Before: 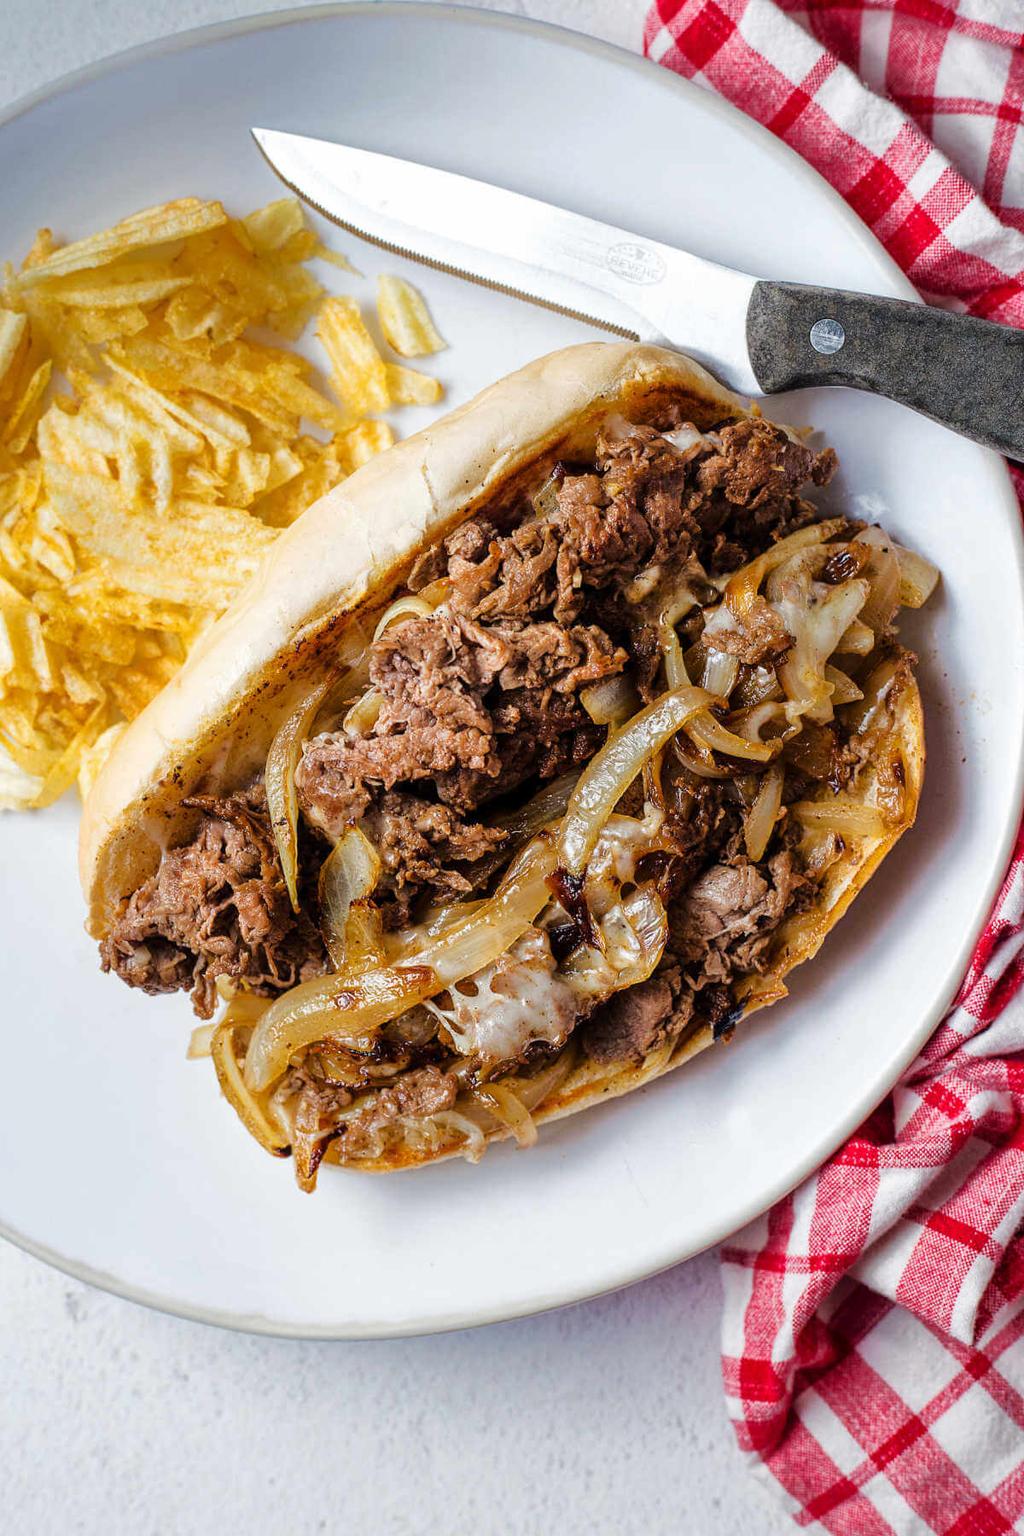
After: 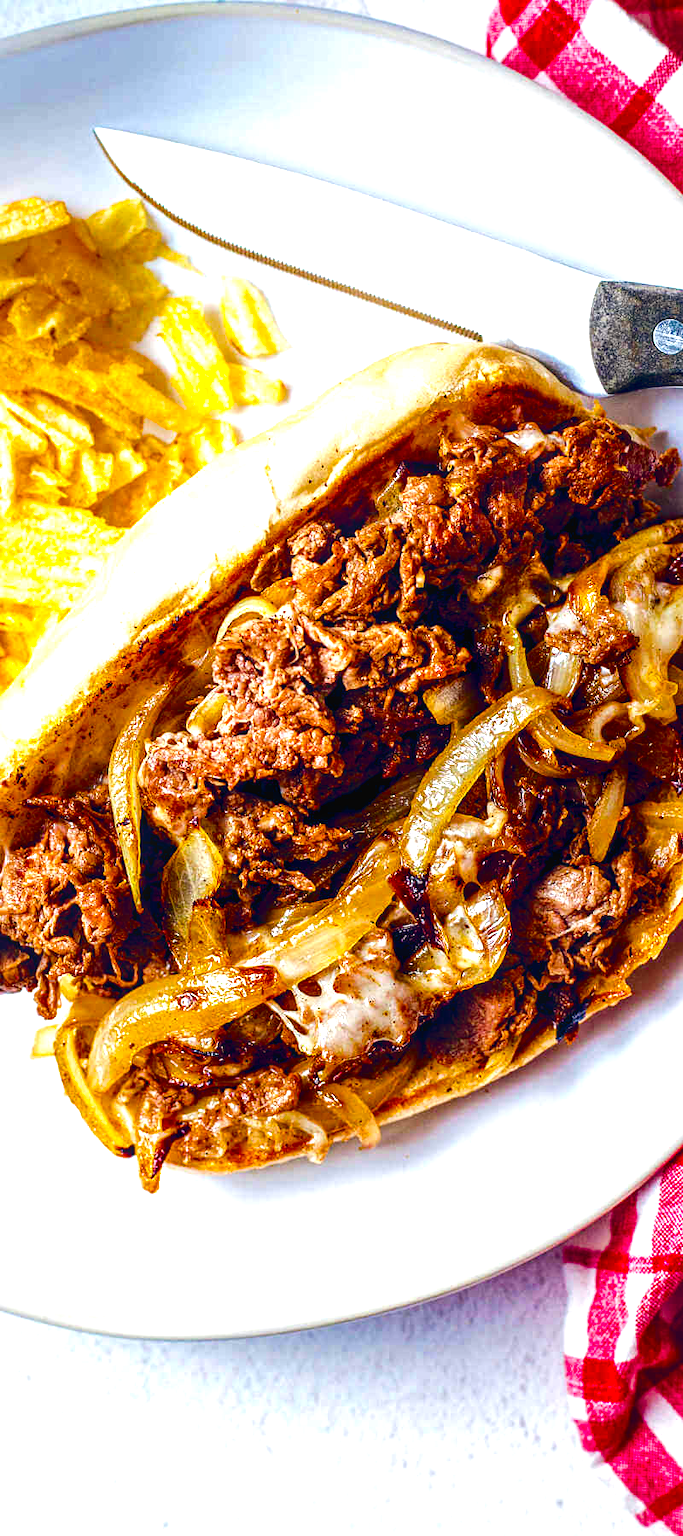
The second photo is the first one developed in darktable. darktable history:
crop: left 15.384%, right 17.817%
contrast brightness saturation: contrast 0.134, brightness -0.242, saturation 0.145
local contrast: on, module defaults
color balance rgb: global offset › chroma 0.105%, global offset › hue 249.37°, linear chroma grading › global chroma 15.408%, perceptual saturation grading › global saturation 20%, perceptual saturation grading › highlights -14.39%, perceptual saturation grading › shadows 50.245%, perceptual brilliance grading › global brilliance 29.728%, contrast -10.433%
